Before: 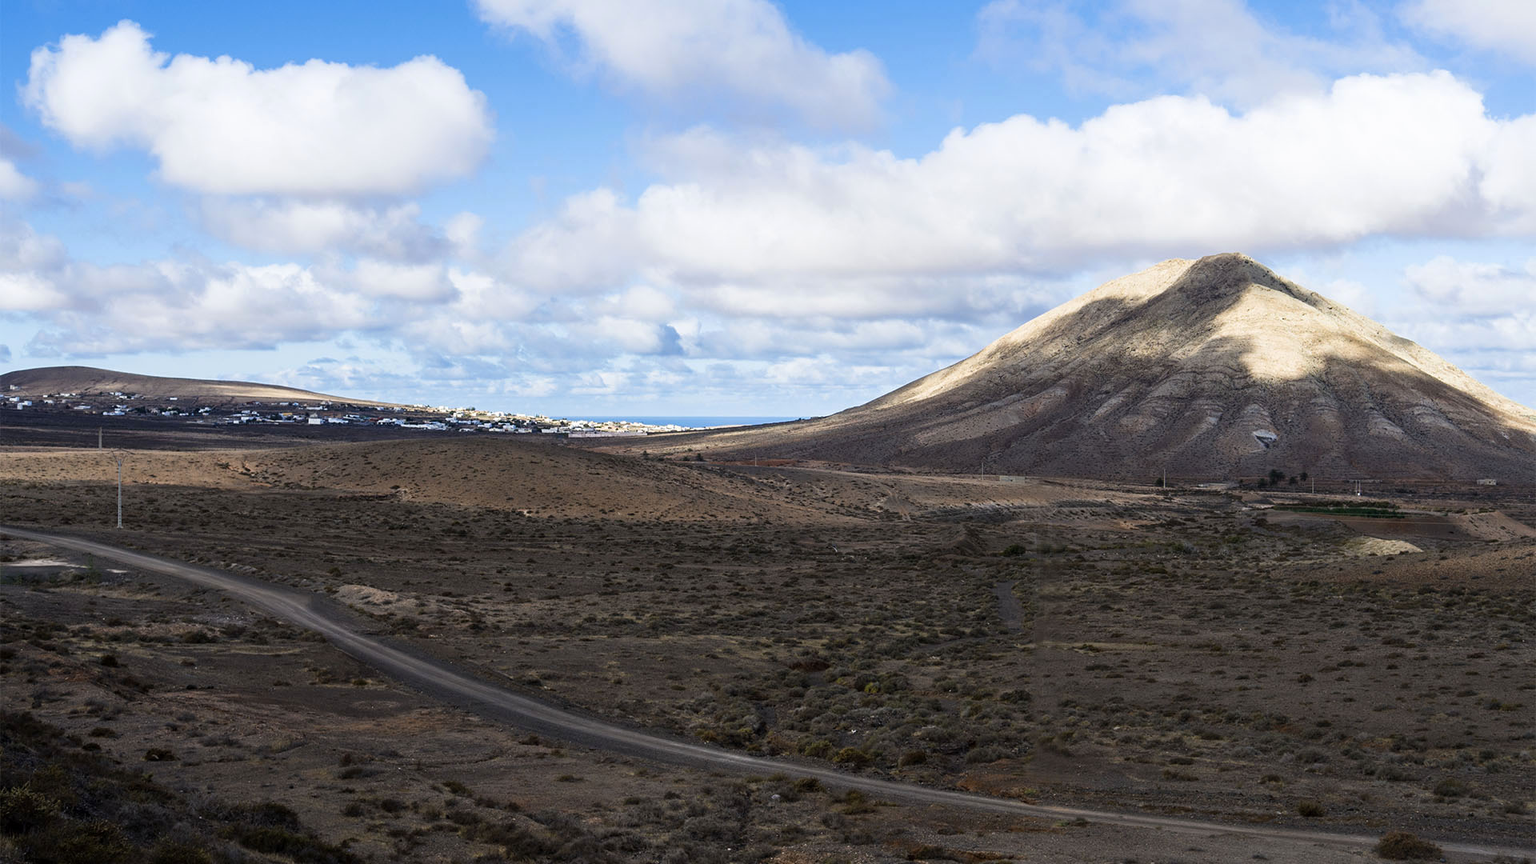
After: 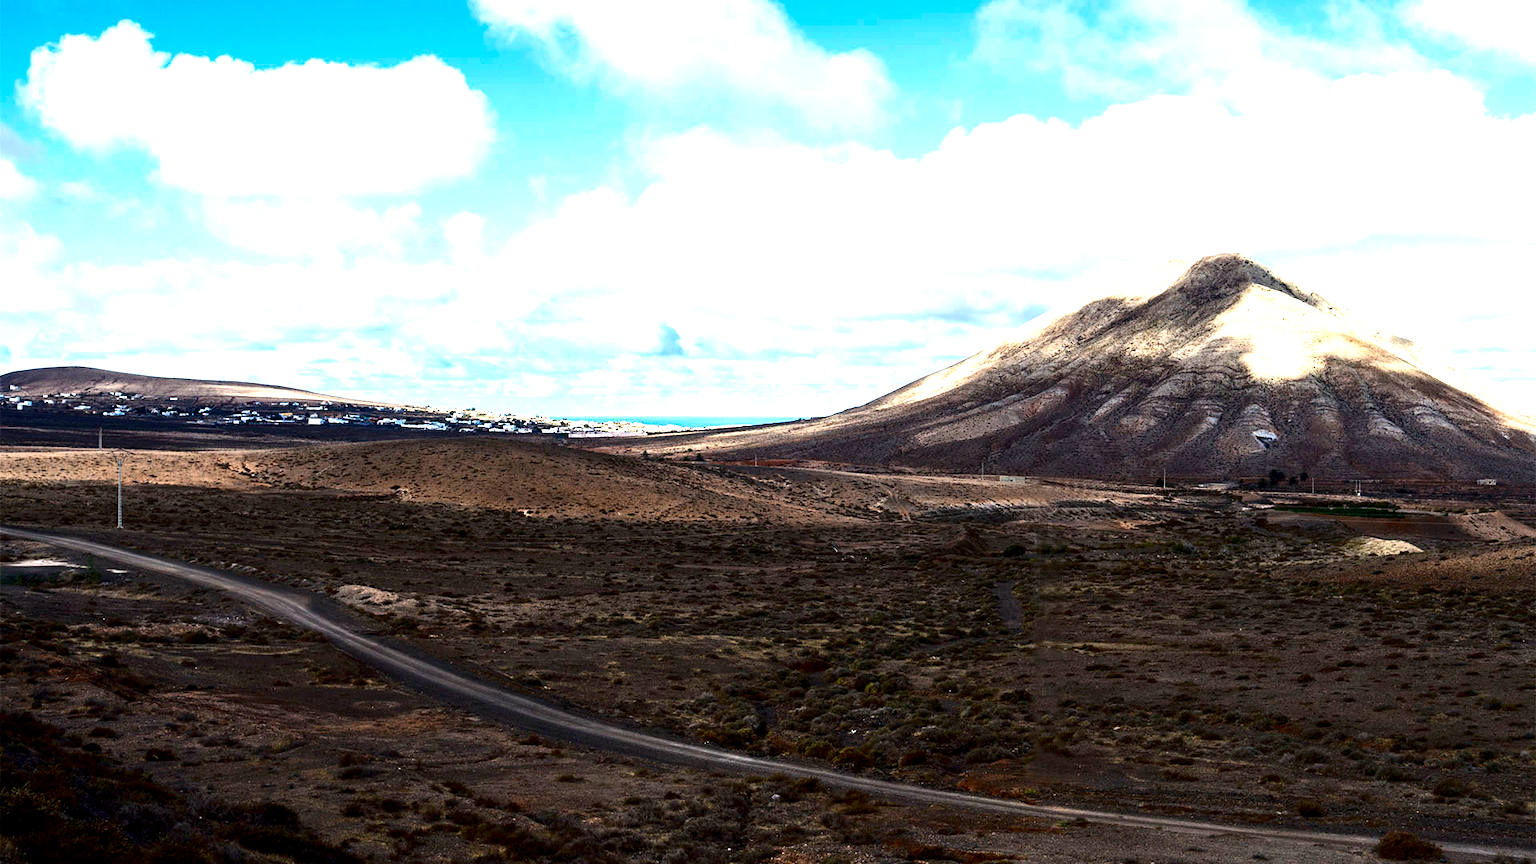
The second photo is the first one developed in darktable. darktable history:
exposure: black level correction 0, exposure 0.936 EV, compensate highlight preservation false
contrast brightness saturation: contrast 0.186, brightness -0.24, saturation 0.119
local contrast: highlights 105%, shadows 97%, detail 120%, midtone range 0.2
